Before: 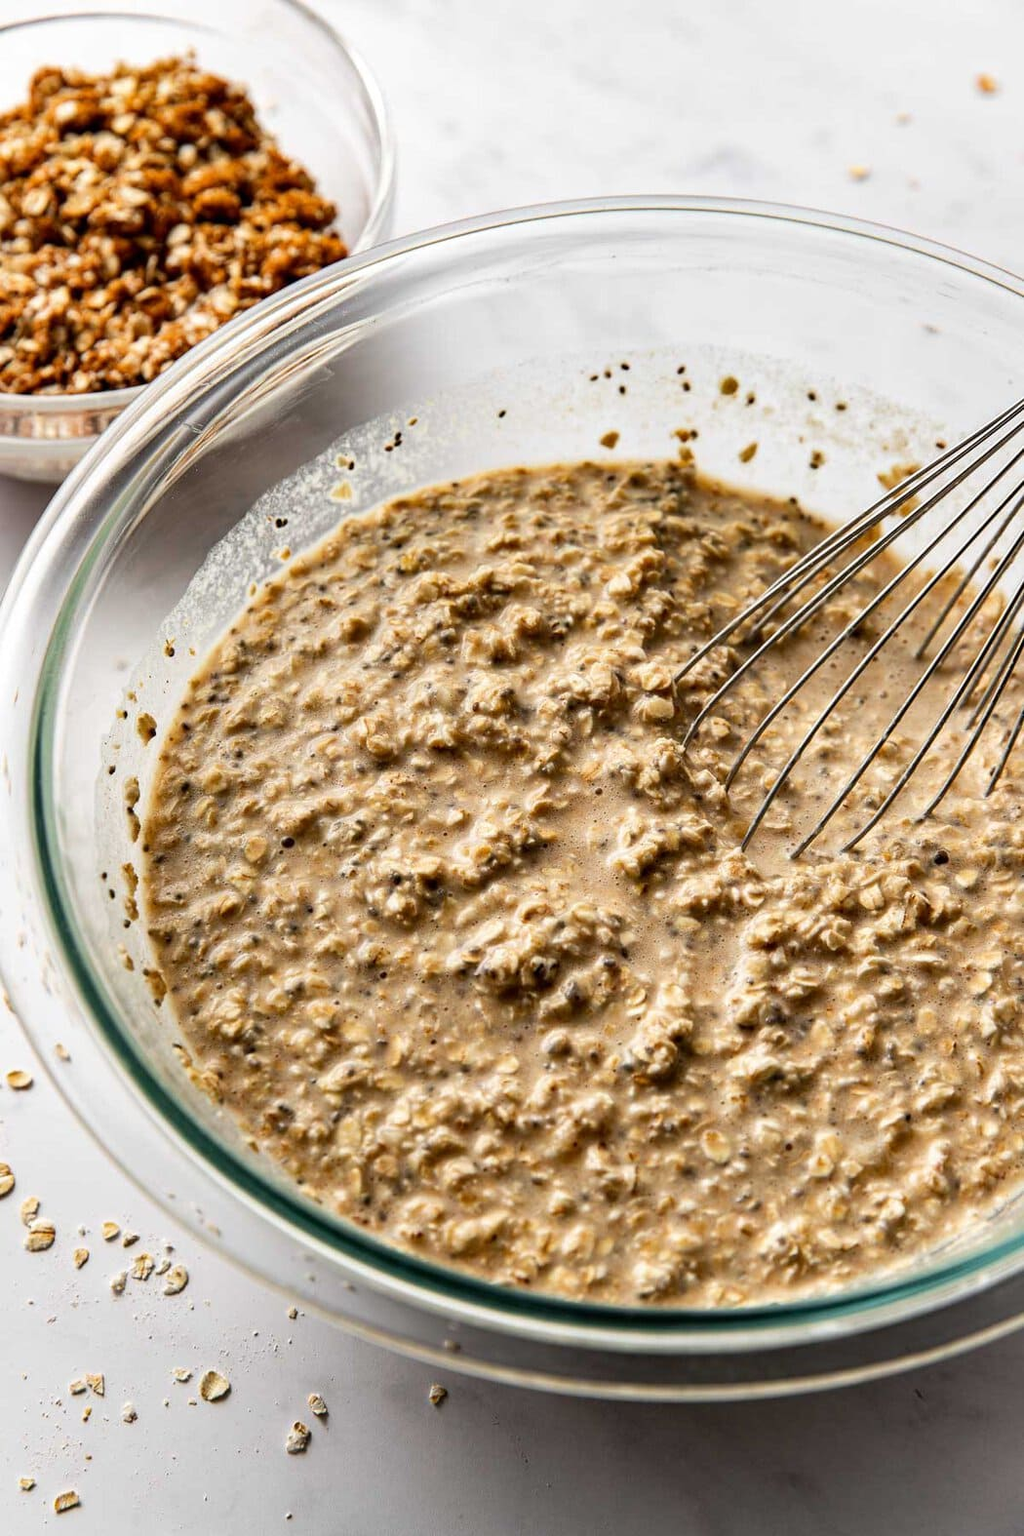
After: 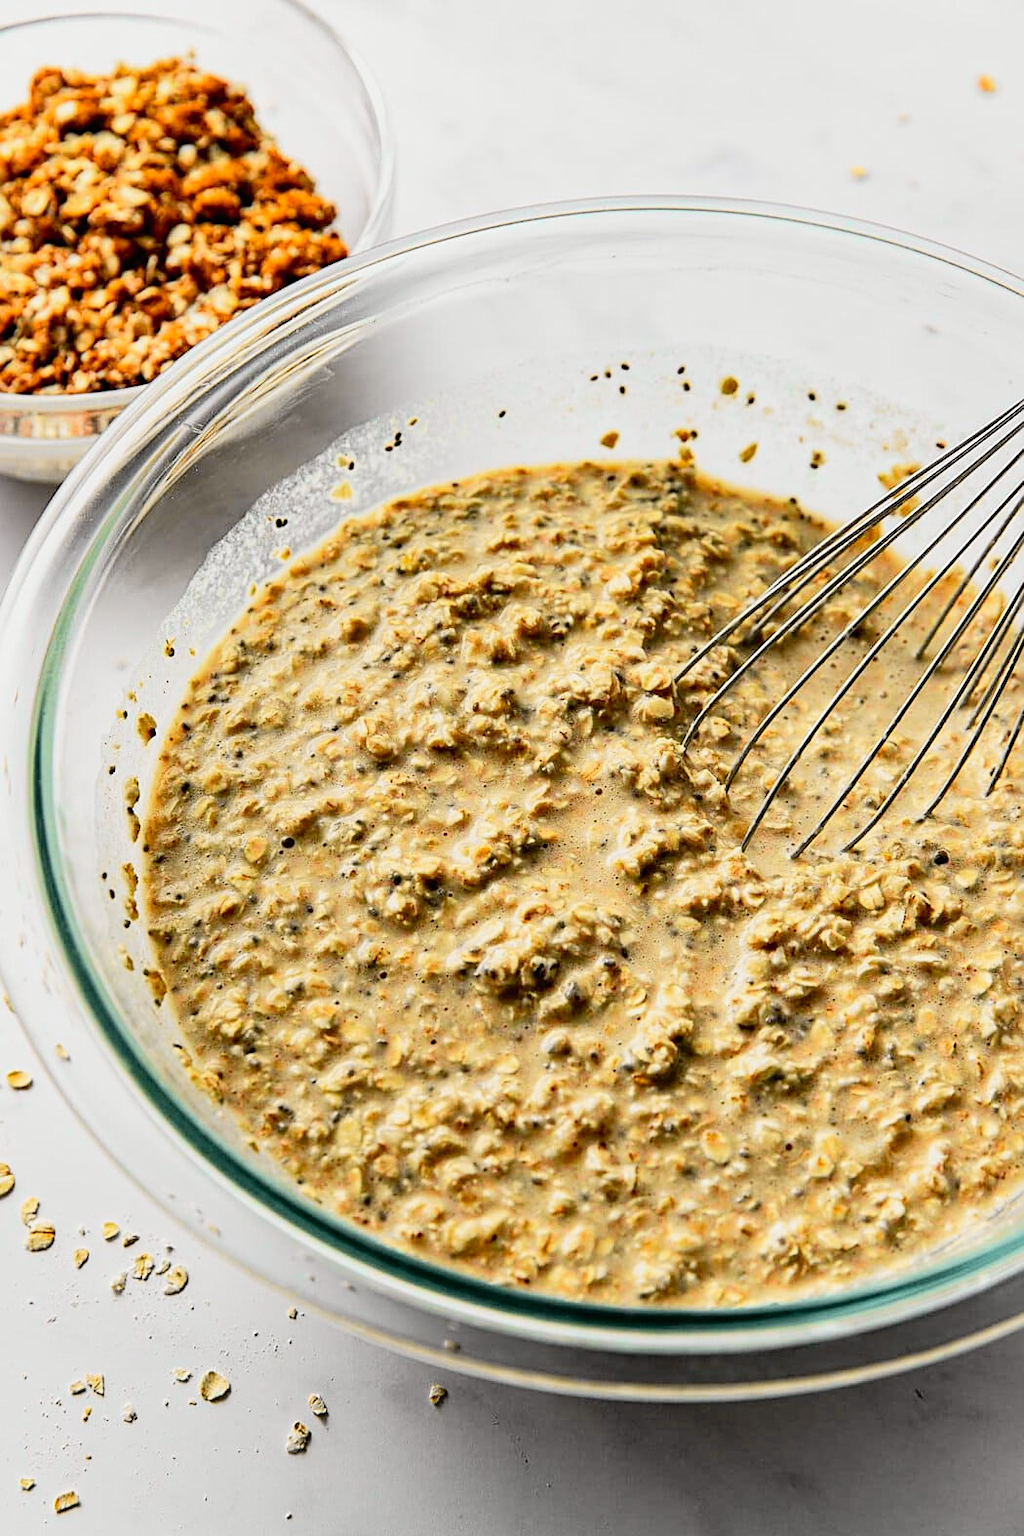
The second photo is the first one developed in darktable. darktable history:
sharpen: on, module defaults
tone curve: curves: ch0 [(0, 0.005) (0.103, 0.097) (0.18, 0.207) (0.384, 0.465) (0.491, 0.585) (0.629, 0.726) (0.84, 0.866) (1, 0.947)]; ch1 [(0, 0) (0.172, 0.123) (0.324, 0.253) (0.396, 0.388) (0.478, 0.461) (0.499, 0.497) (0.532, 0.515) (0.57, 0.584) (0.635, 0.675) (0.805, 0.892) (1, 1)]; ch2 [(0, 0) (0.411, 0.424) (0.496, 0.501) (0.515, 0.507) (0.553, 0.562) (0.604, 0.642) (0.708, 0.768) (0.839, 0.916) (1, 1)], color space Lab, independent channels, preserve colors none
